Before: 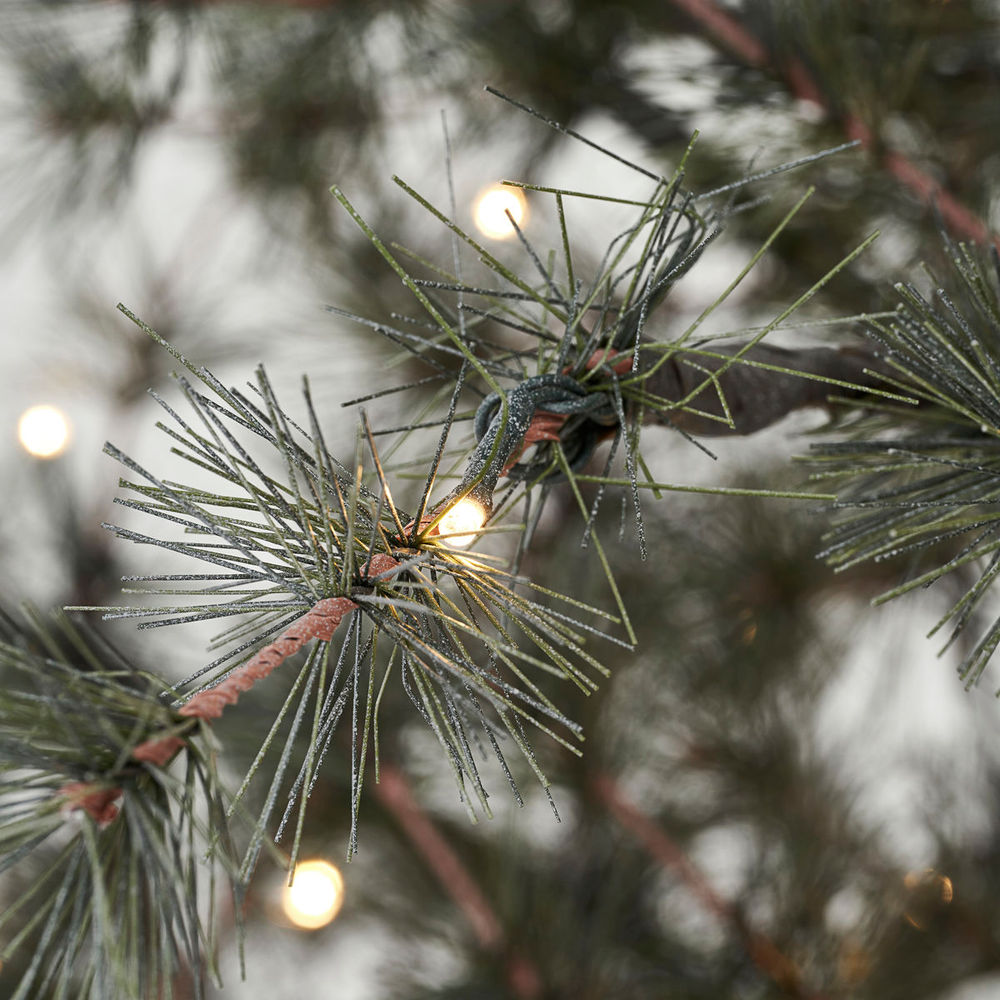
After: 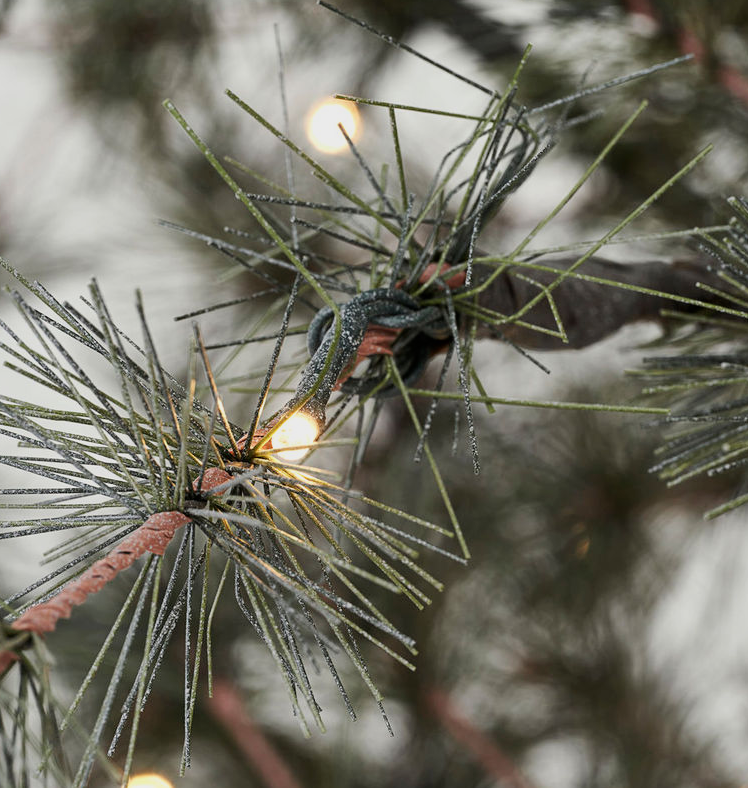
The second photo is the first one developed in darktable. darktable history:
tone equalizer: on, module defaults
filmic rgb: black relative exposure -11.35 EV, white relative exposure 3.22 EV, hardness 6.76, color science v6 (2022)
crop: left 16.768%, top 8.653%, right 8.362%, bottom 12.485%
